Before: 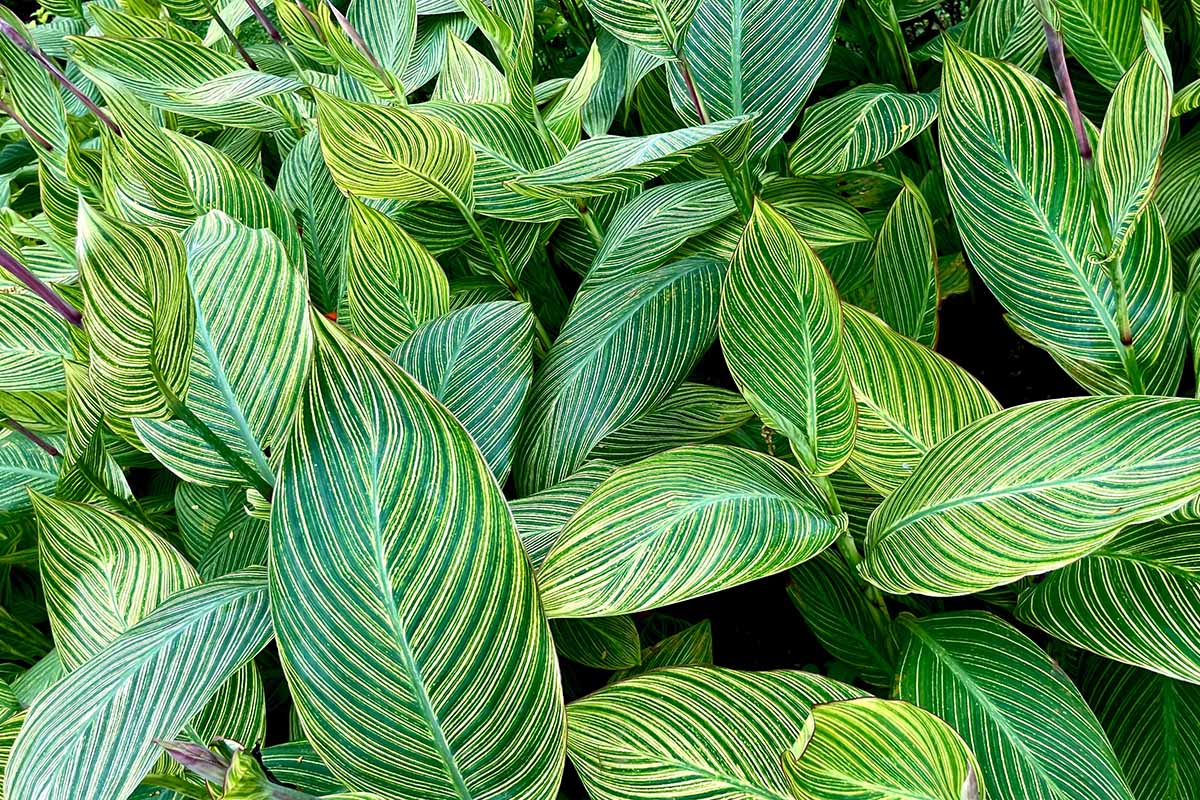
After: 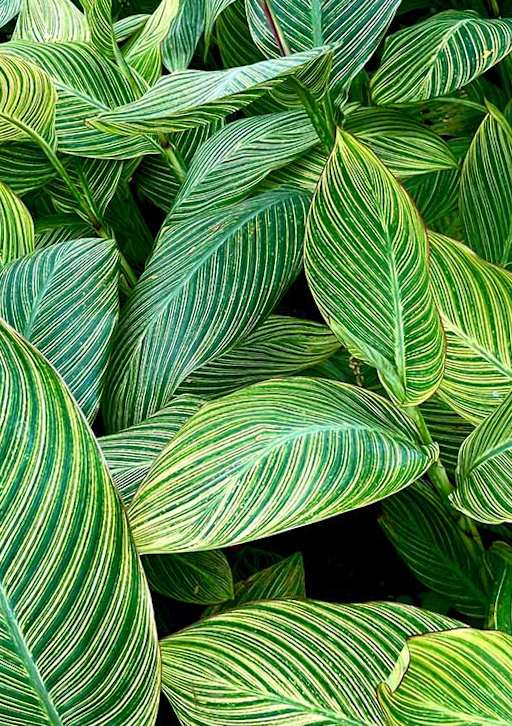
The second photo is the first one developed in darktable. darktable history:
crop: left 33.452%, top 6.025%, right 23.155%
rotate and perspective: rotation -1.32°, lens shift (horizontal) -0.031, crop left 0.015, crop right 0.985, crop top 0.047, crop bottom 0.982
